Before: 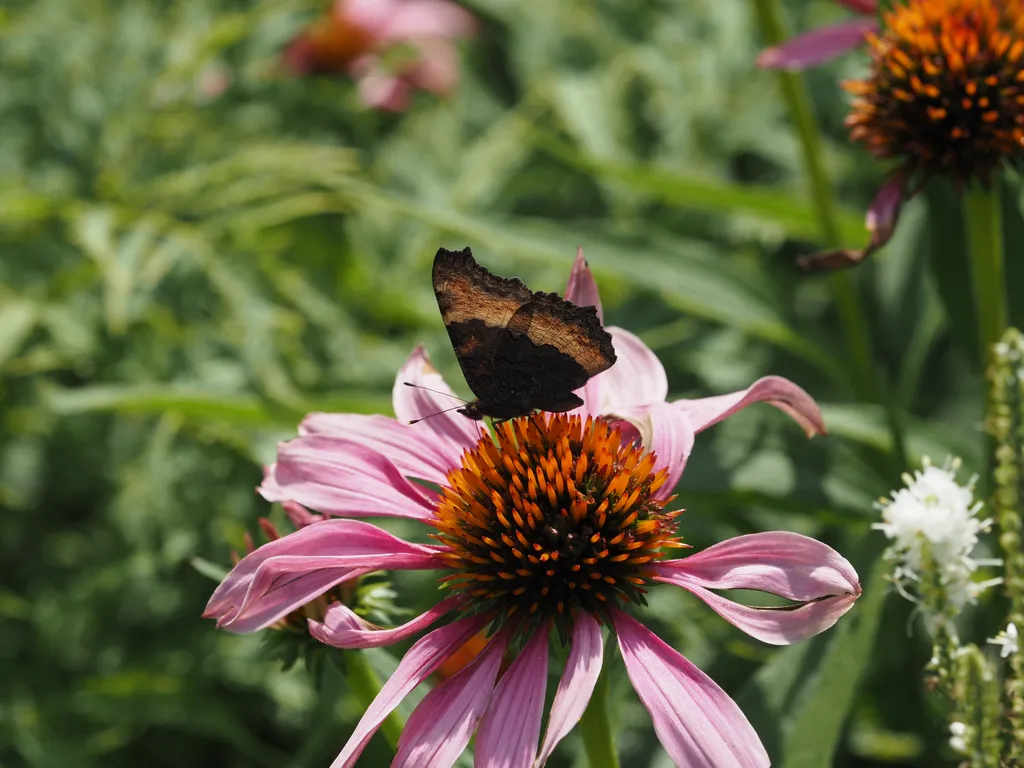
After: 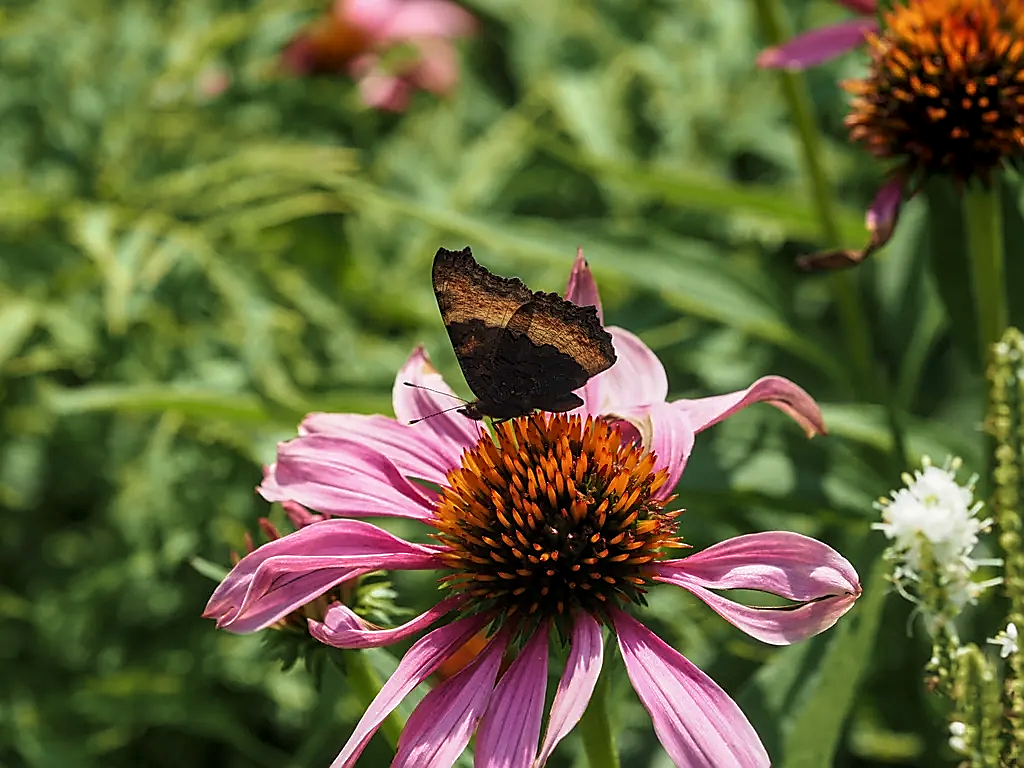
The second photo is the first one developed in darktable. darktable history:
velvia: strength 44.59%
local contrast: on, module defaults
sharpen: radius 1.374, amount 1.257, threshold 0.705
